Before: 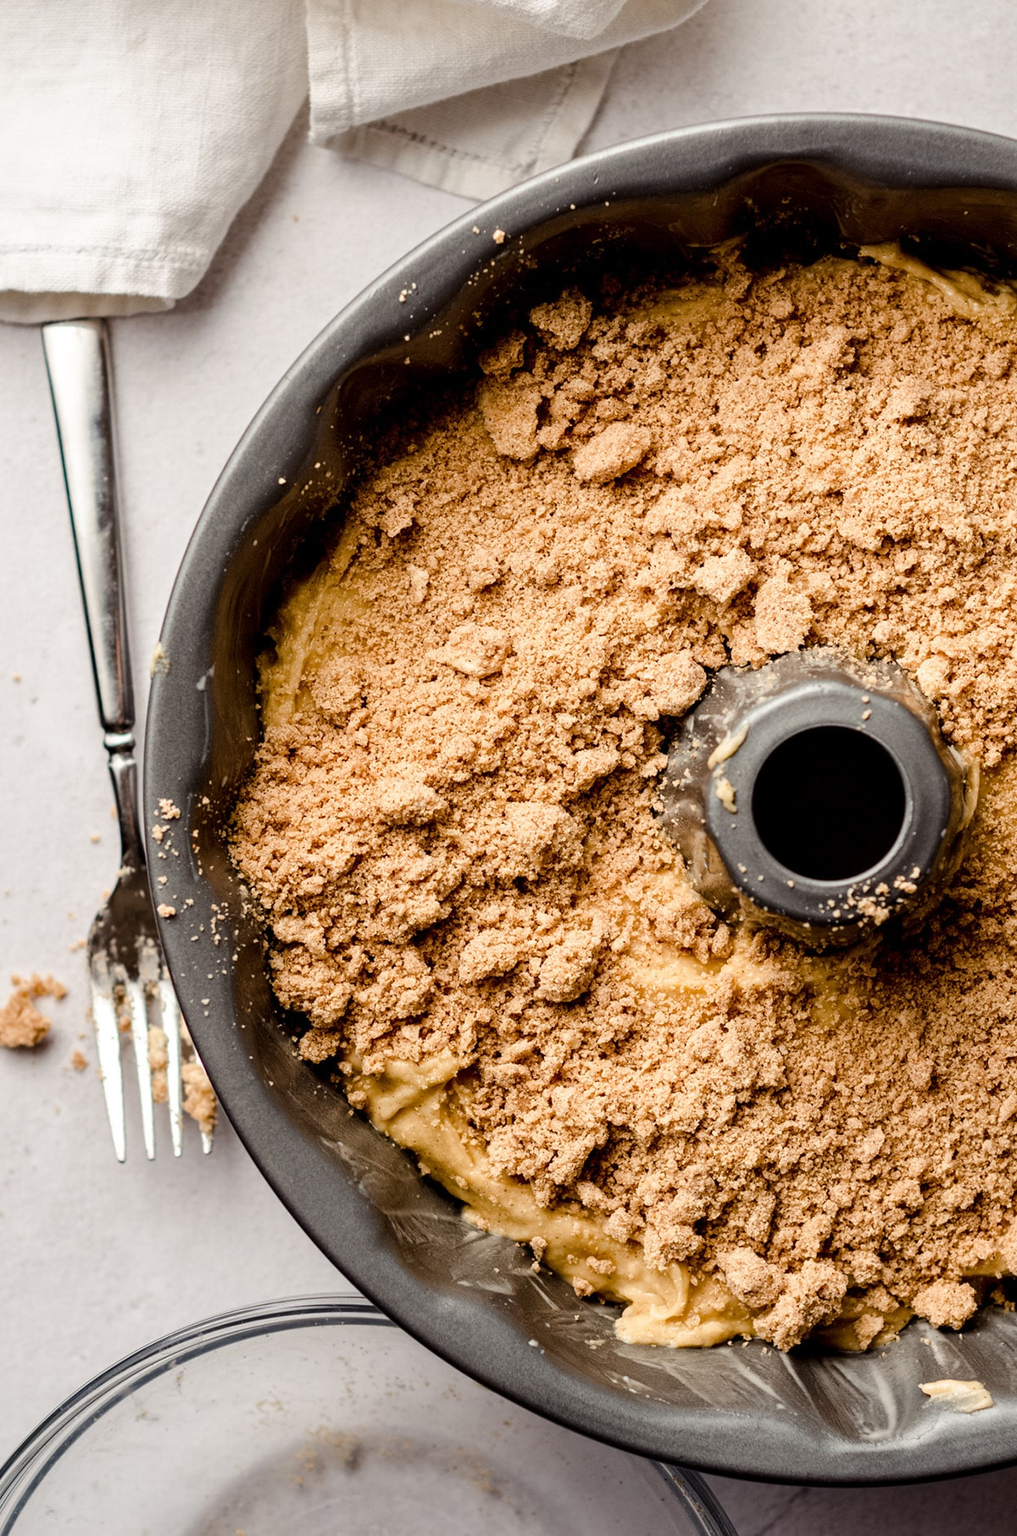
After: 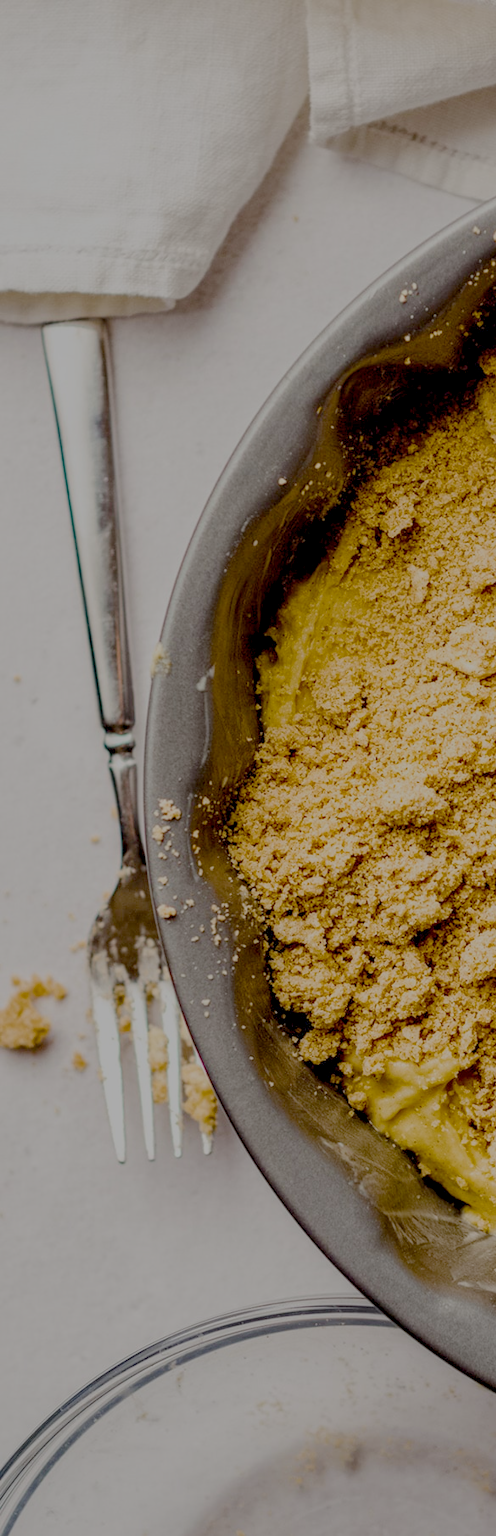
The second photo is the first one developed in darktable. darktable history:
color balance rgb: linear chroma grading › shadows -8.587%, linear chroma grading › global chroma 9.833%, perceptual saturation grading › global saturation 25.777%, perceptual brilliance grading › global brilliance 2.624%, perceptual brilliance grading › highlights -2.982%, perceptual brilliance grading › shadows 3.456%, global vibrance 40.182%
crop and rotate: left 0.004%, top 0%, right 51.211%
local contrast: on, module defaults
filmic rgb: black relative exposure -13.94 EV, white relative exposure 7.98 EV, threshold 5.98 EV, hardness 3.74, latitude 50.19%, contrast 0.501, add noise in highlights 0.001, preserve chrominance no, color science v3 (2019), use custom middle-gray values true, iterations of high-quality reconstruction 0, contrast in highlights soft, enable highlight reconstruction true
